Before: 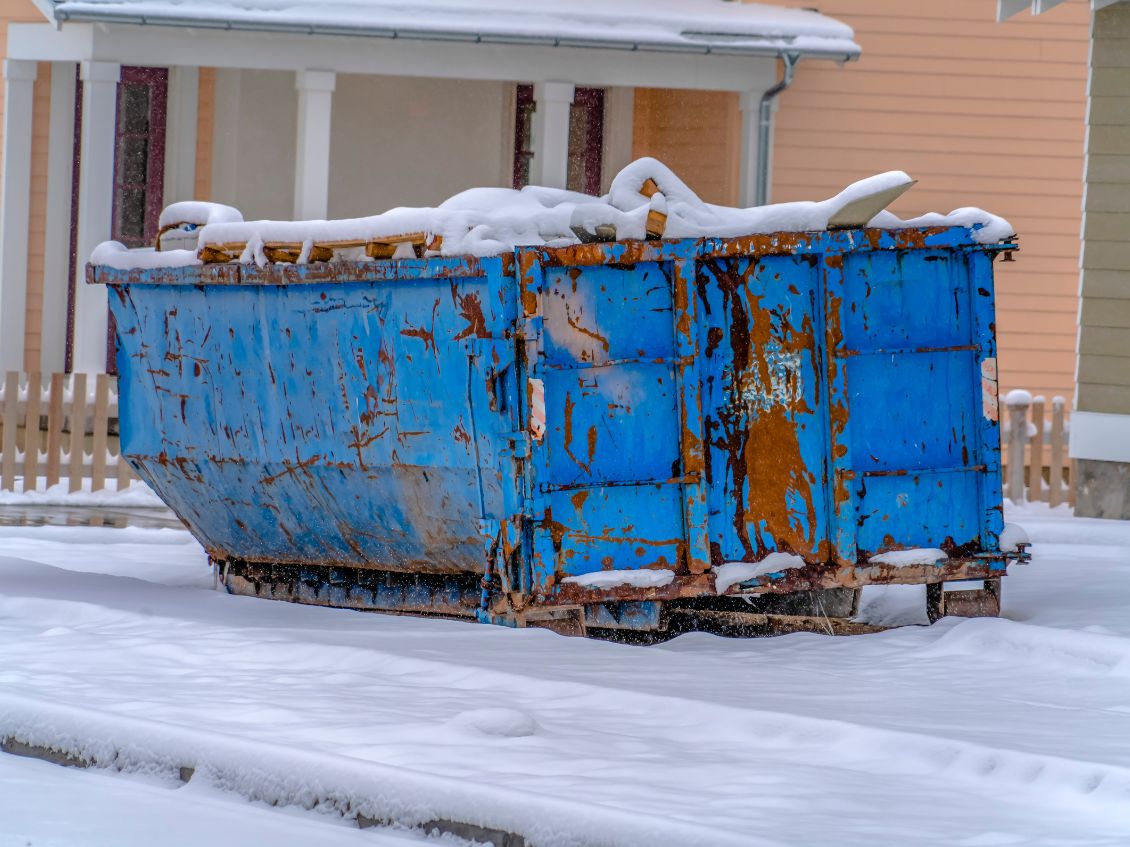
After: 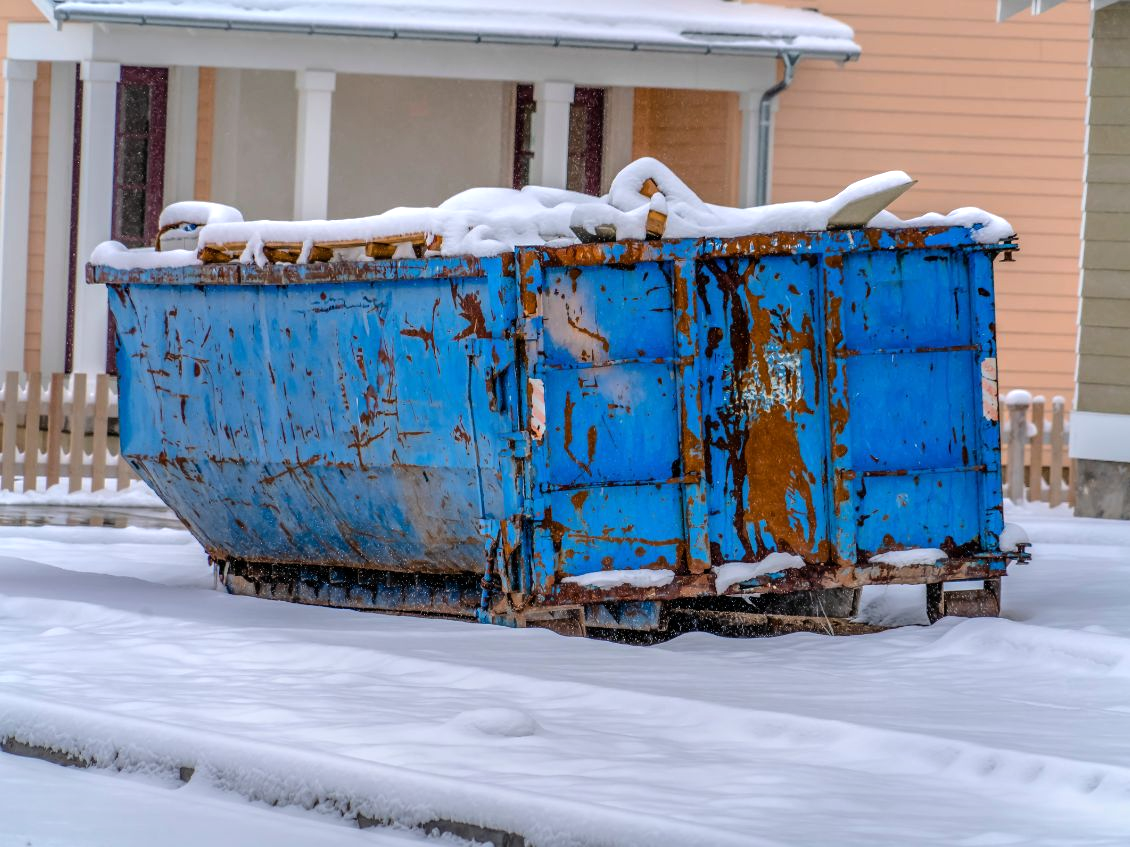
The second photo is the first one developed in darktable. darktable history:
tone equalizer: -8 EV -0.417 EV, -7 EV -0.389 EV, -6 EV -0.333 EV, -5 EV -0.222 EV, -3 EV 0.222 EV, -2 EV 0.333 EV, -1 EV 0.389 EV, +0 EV 0.417 EV, edges refinement/feathering 500, mask exposure compensation -1.57 EV, preserve details no
graduated density: rotation -180°, offset 27.42
